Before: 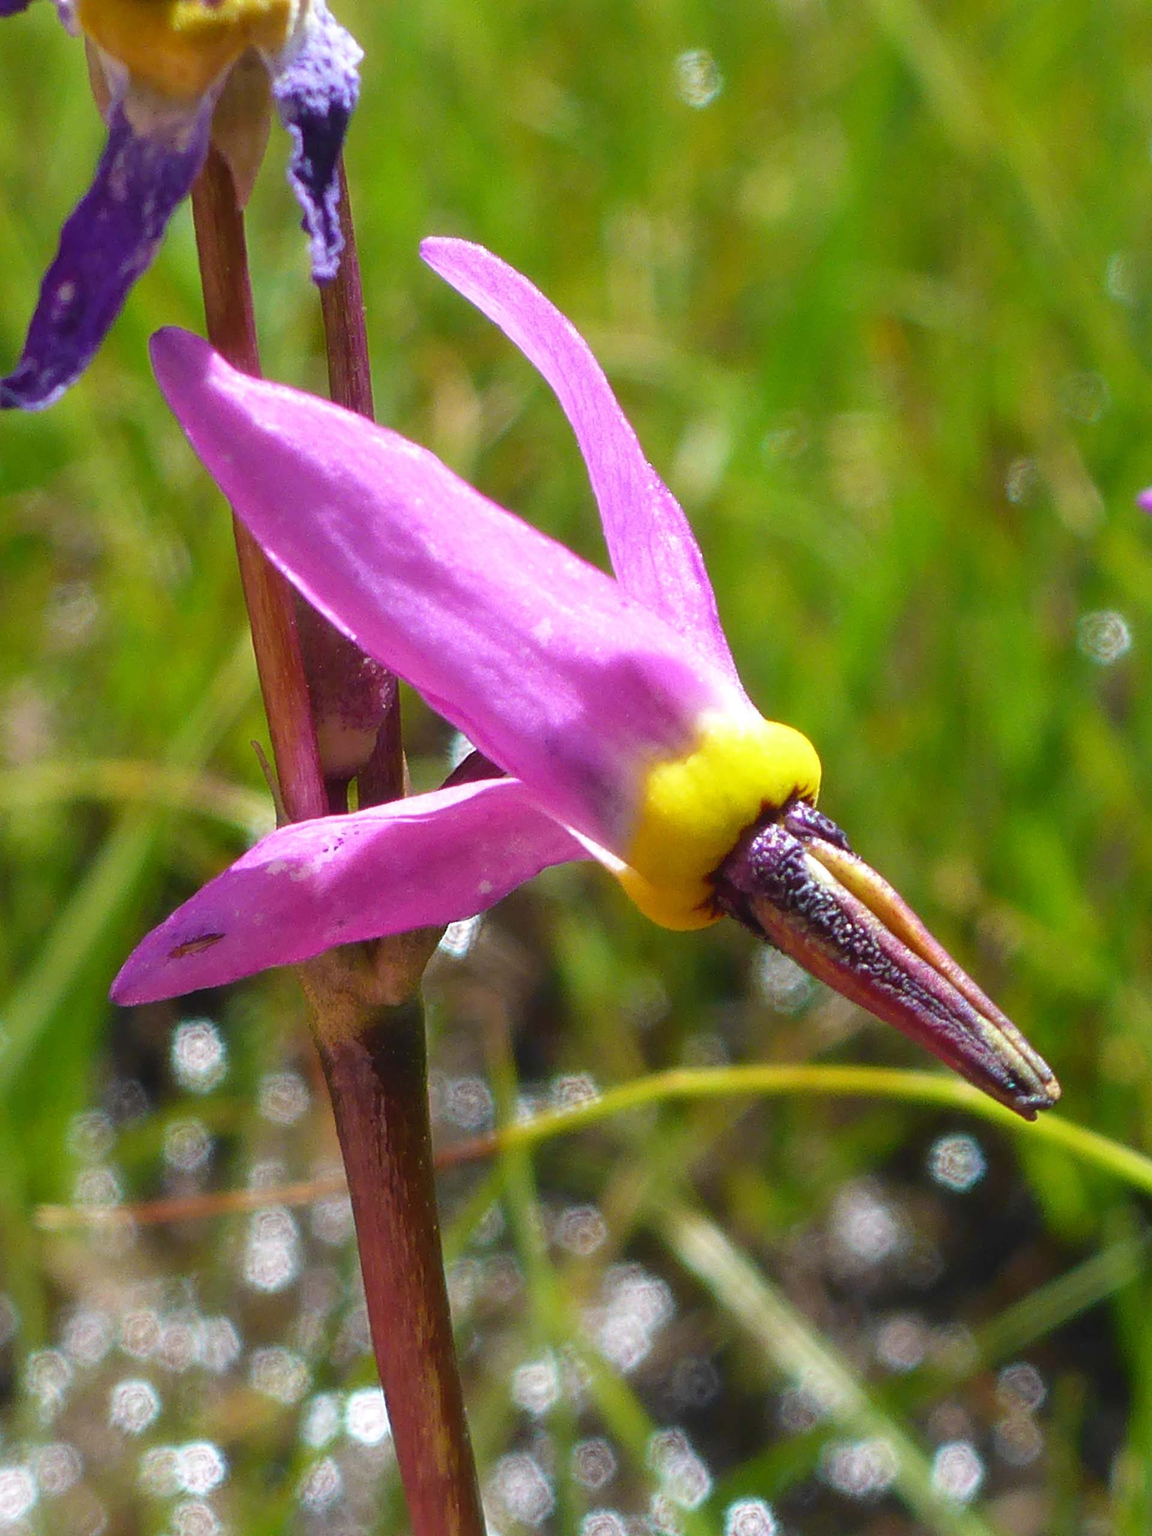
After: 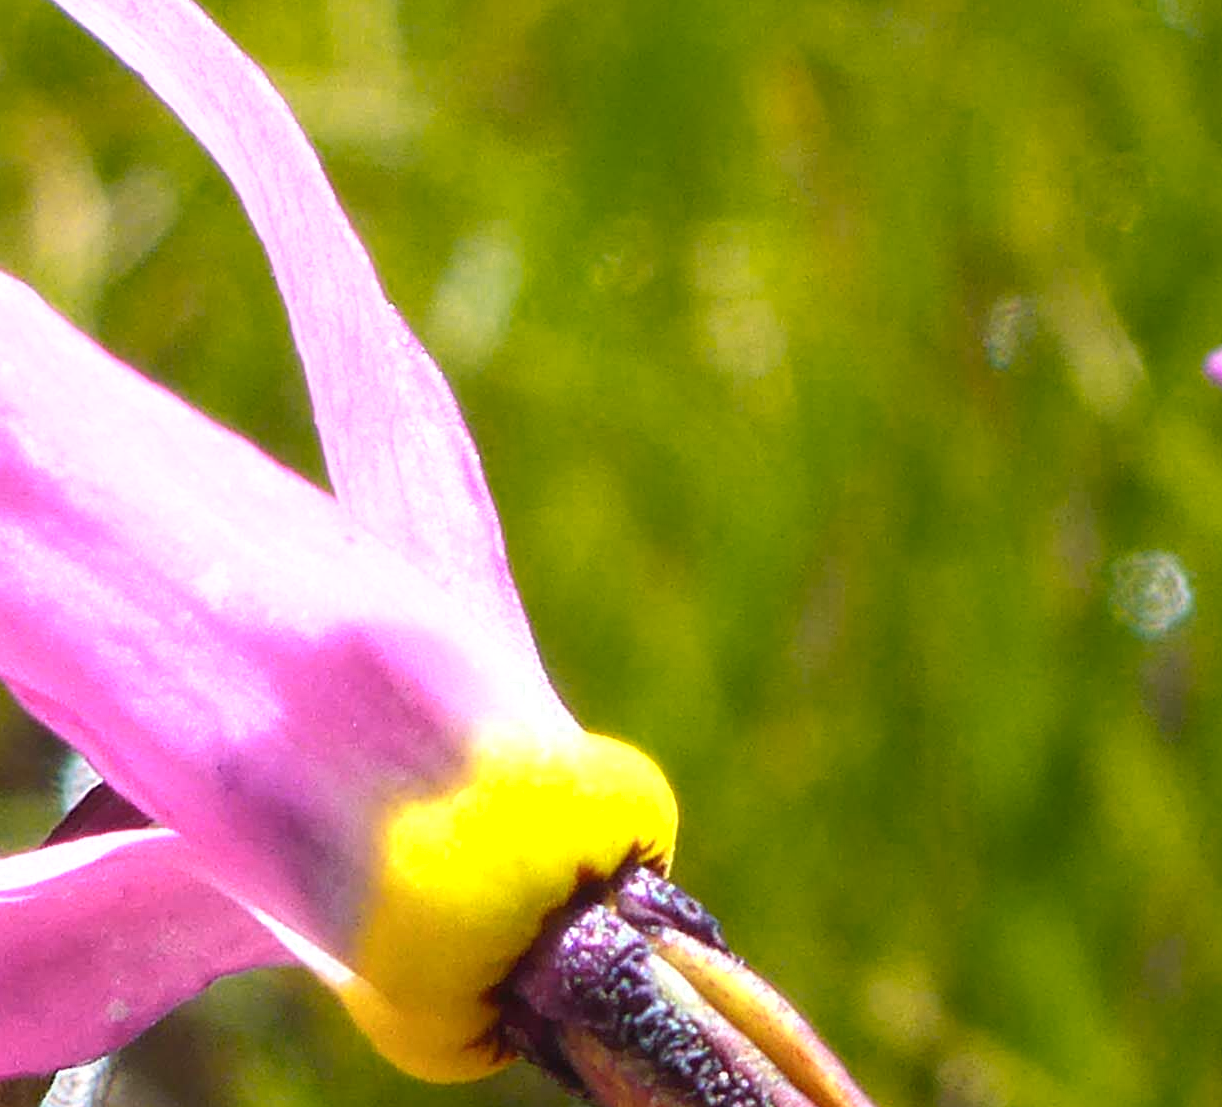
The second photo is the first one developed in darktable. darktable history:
crop: left 36.005%, top 18.293%, right 0.31%, bottom 38.444%
color zones: curves: ch0 [(0.099, 0.624) (0.257, 0.596) (0.384, 0.376) (0.529, 0.492) (0.697, 0.564) (0.768, 0.532) (0.908, 0.644)]; ch1 [(0.112, 0.564) (0.254, 0.612) (0.432, 0.676) (0.592, 0.456) (0.743, 0.684) (0.888, 0.536)]; ch2 [(0.25, 0.5) (0.469, 0.36) (0.75, 0.5)]
white balance: emerald 1
